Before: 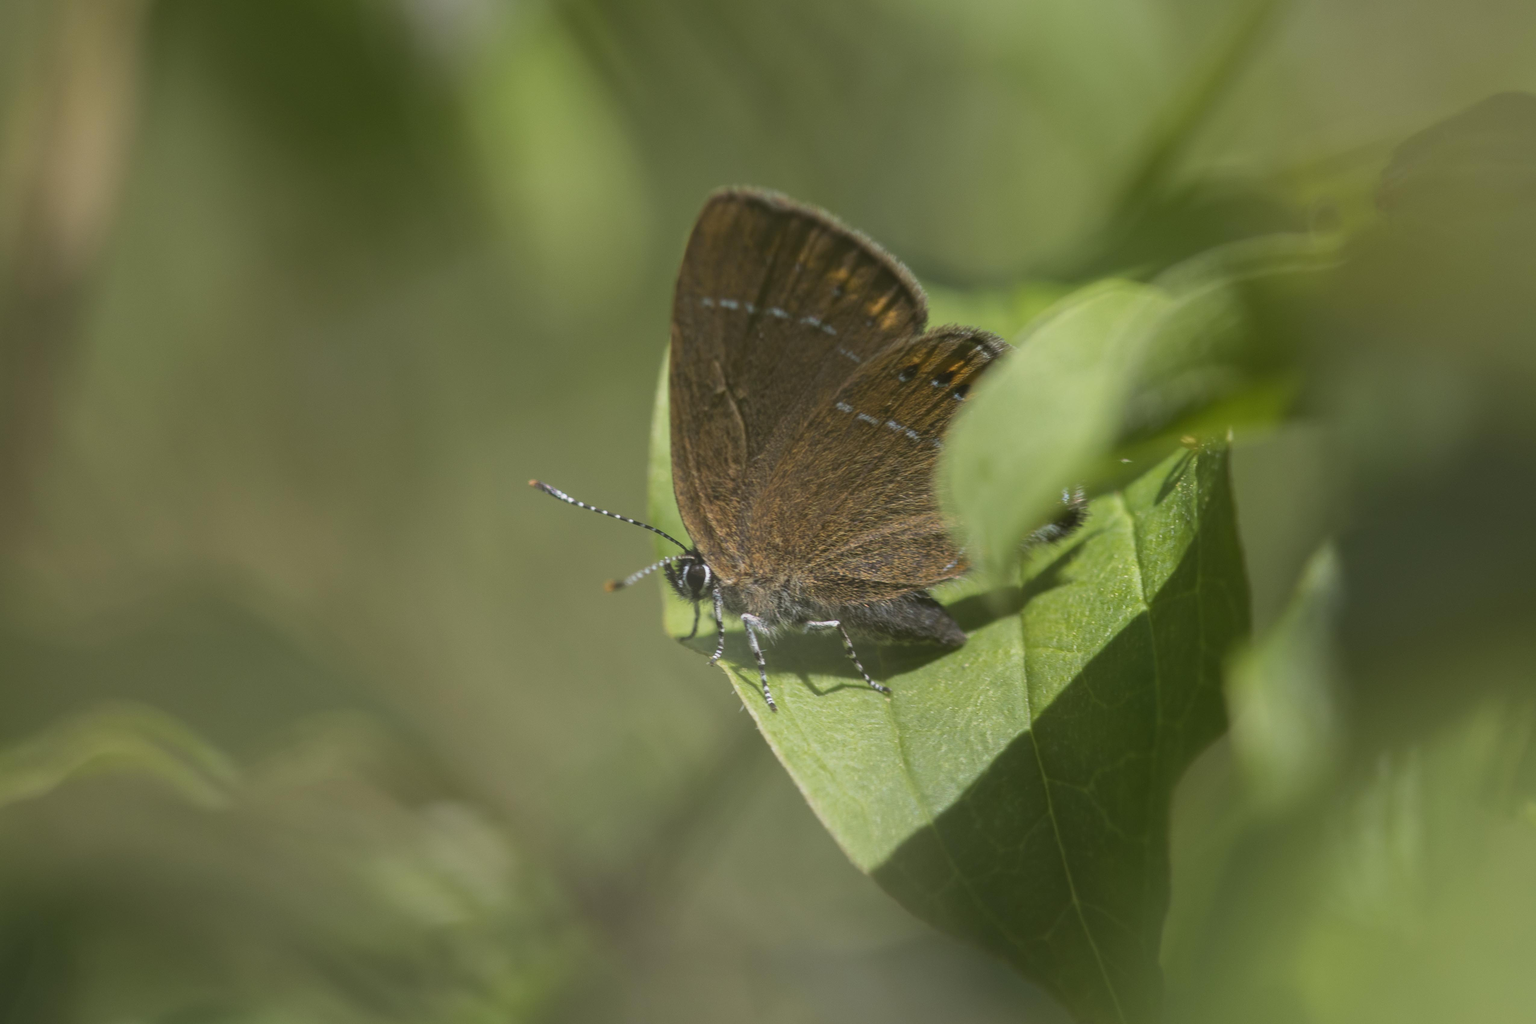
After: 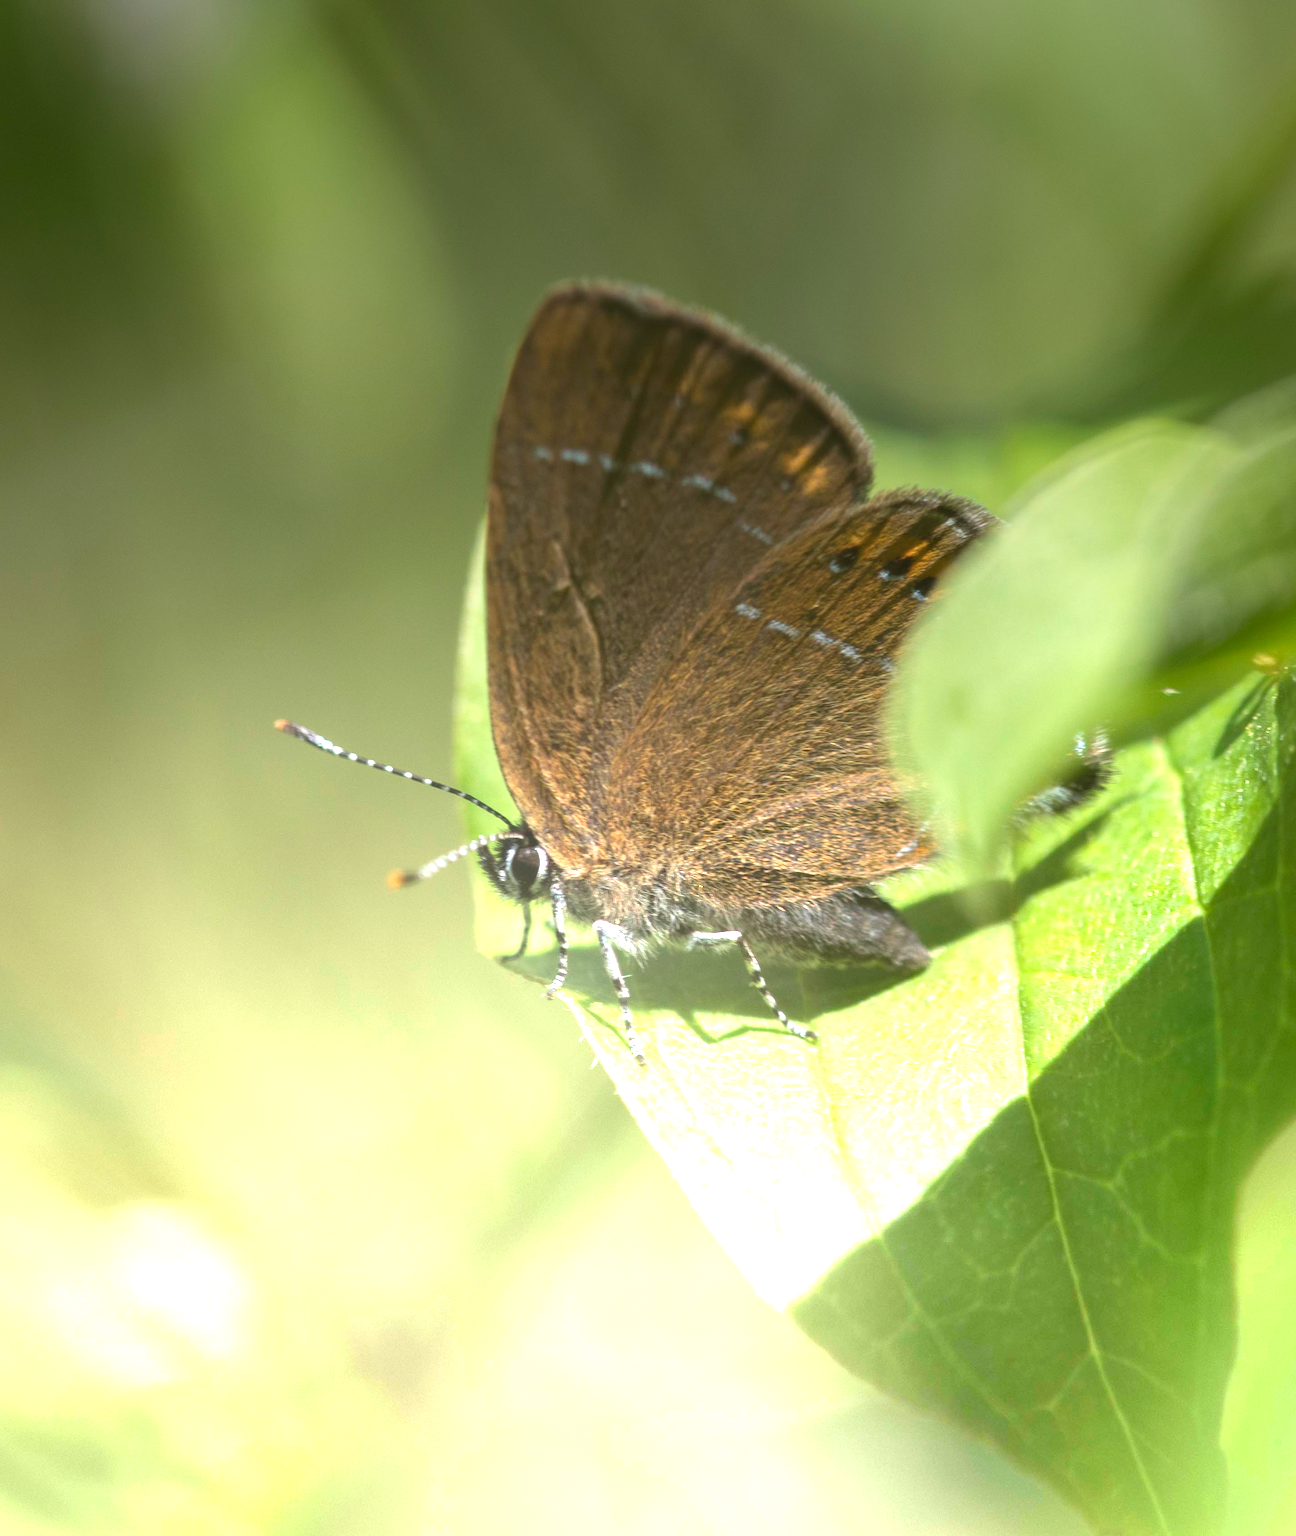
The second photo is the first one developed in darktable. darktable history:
graduated density: density -3.9 EV
crop and rotate: left 22.516%, right 21.234%
